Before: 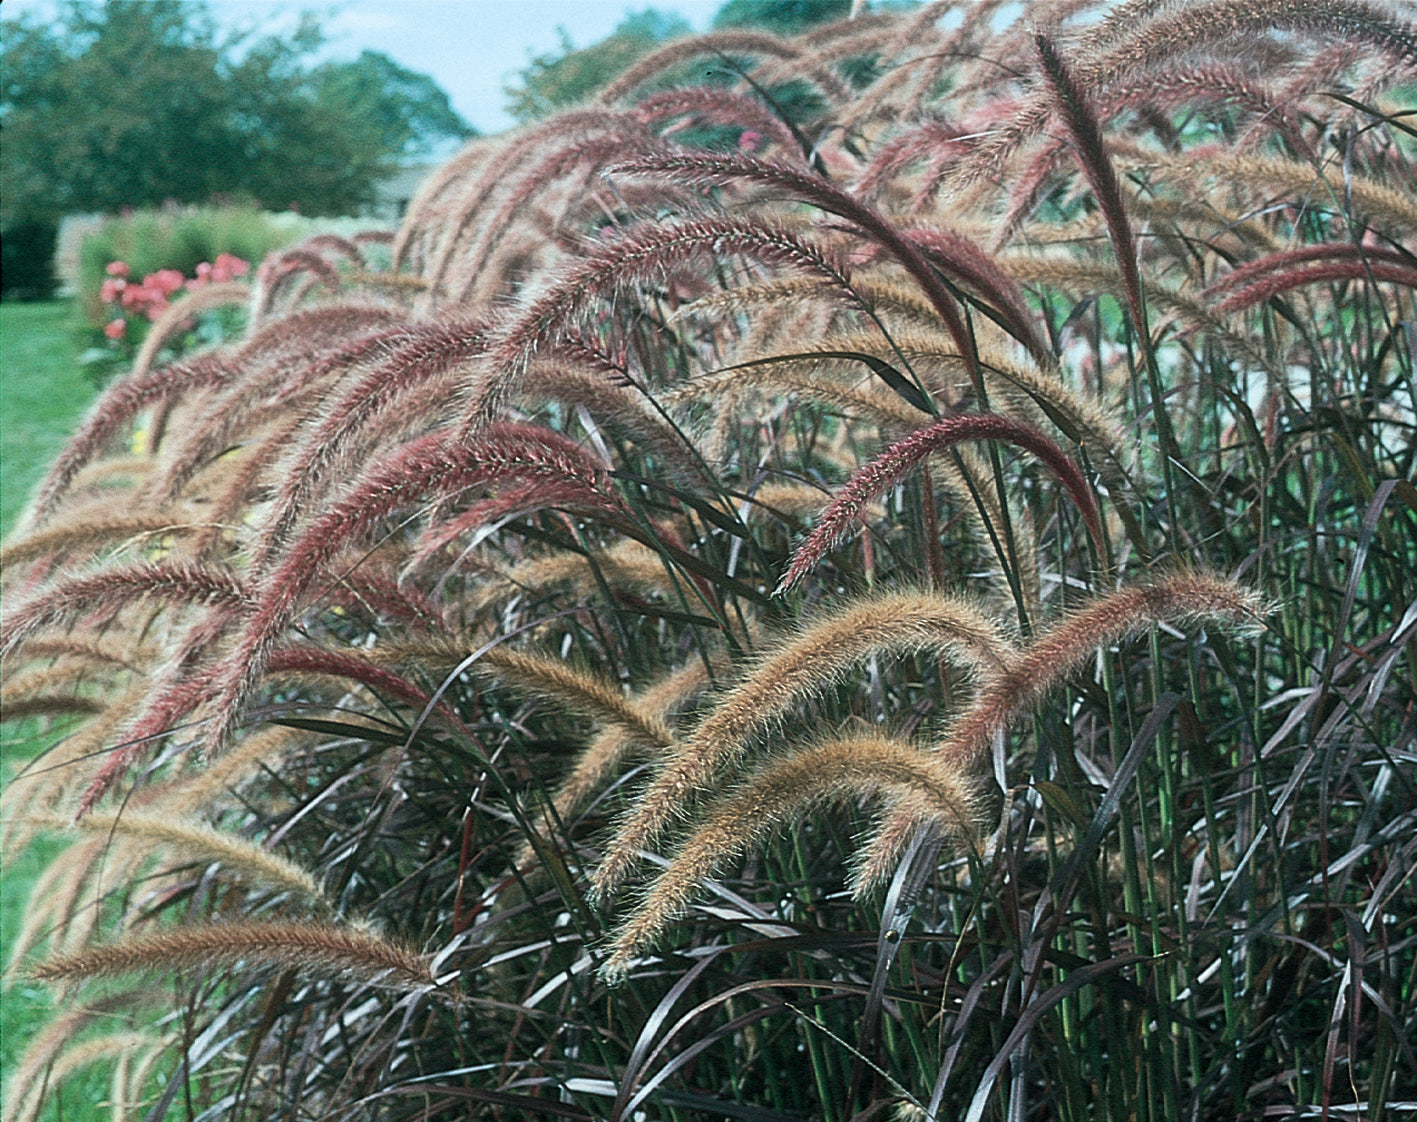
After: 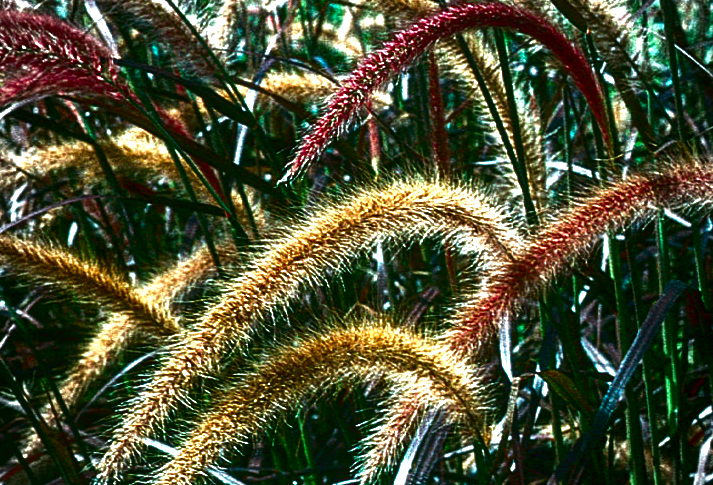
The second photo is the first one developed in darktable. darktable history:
exposure: black level correction 0, exposure 1.284 EV, compensate exposure bias true, compensate highlight preservation false
color correction: highlights a* -5.01, highlights b* -3.28, shadows a* 3.7, shadows b* 4.09
crop: left 34.923%, top 36.721%, right 14.732%, bottom 19.985%
vignetting: brightness -0.273
shadows and highlights: shadows 36.9, highlights -28.13, soften with gaussian
contrast brightness saturation: brightness -0.986, saturation 0.993
local contrast: on, module defaults
